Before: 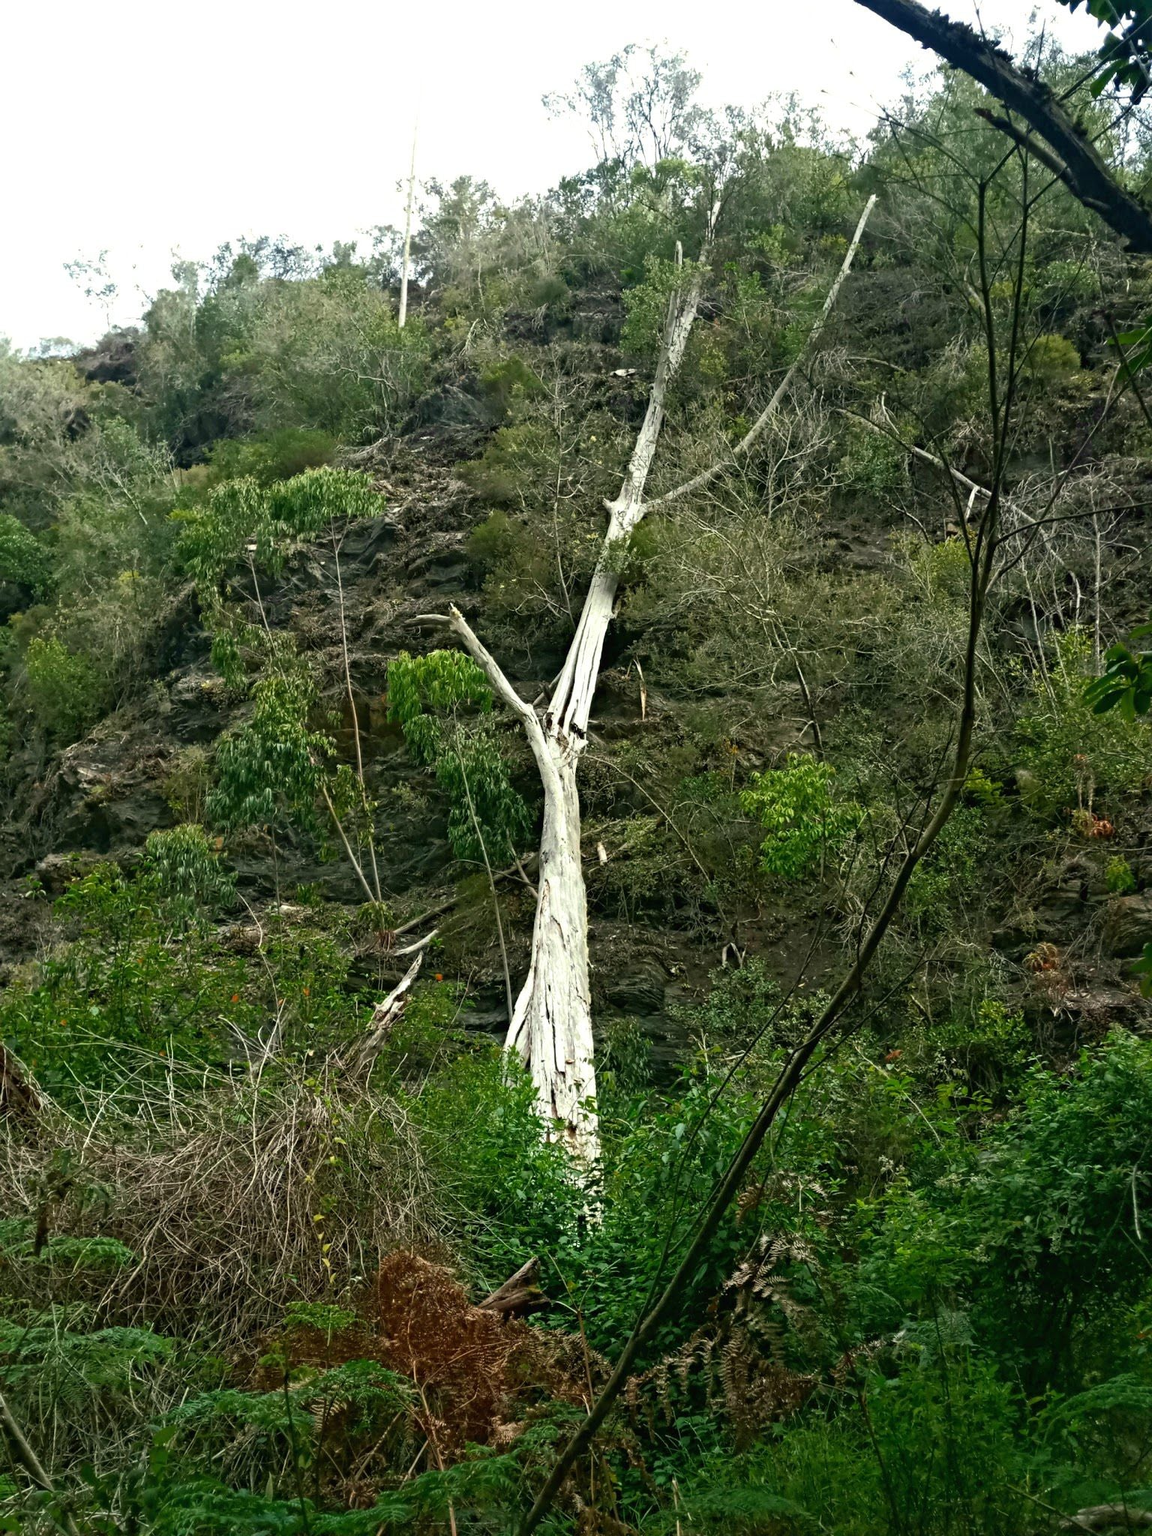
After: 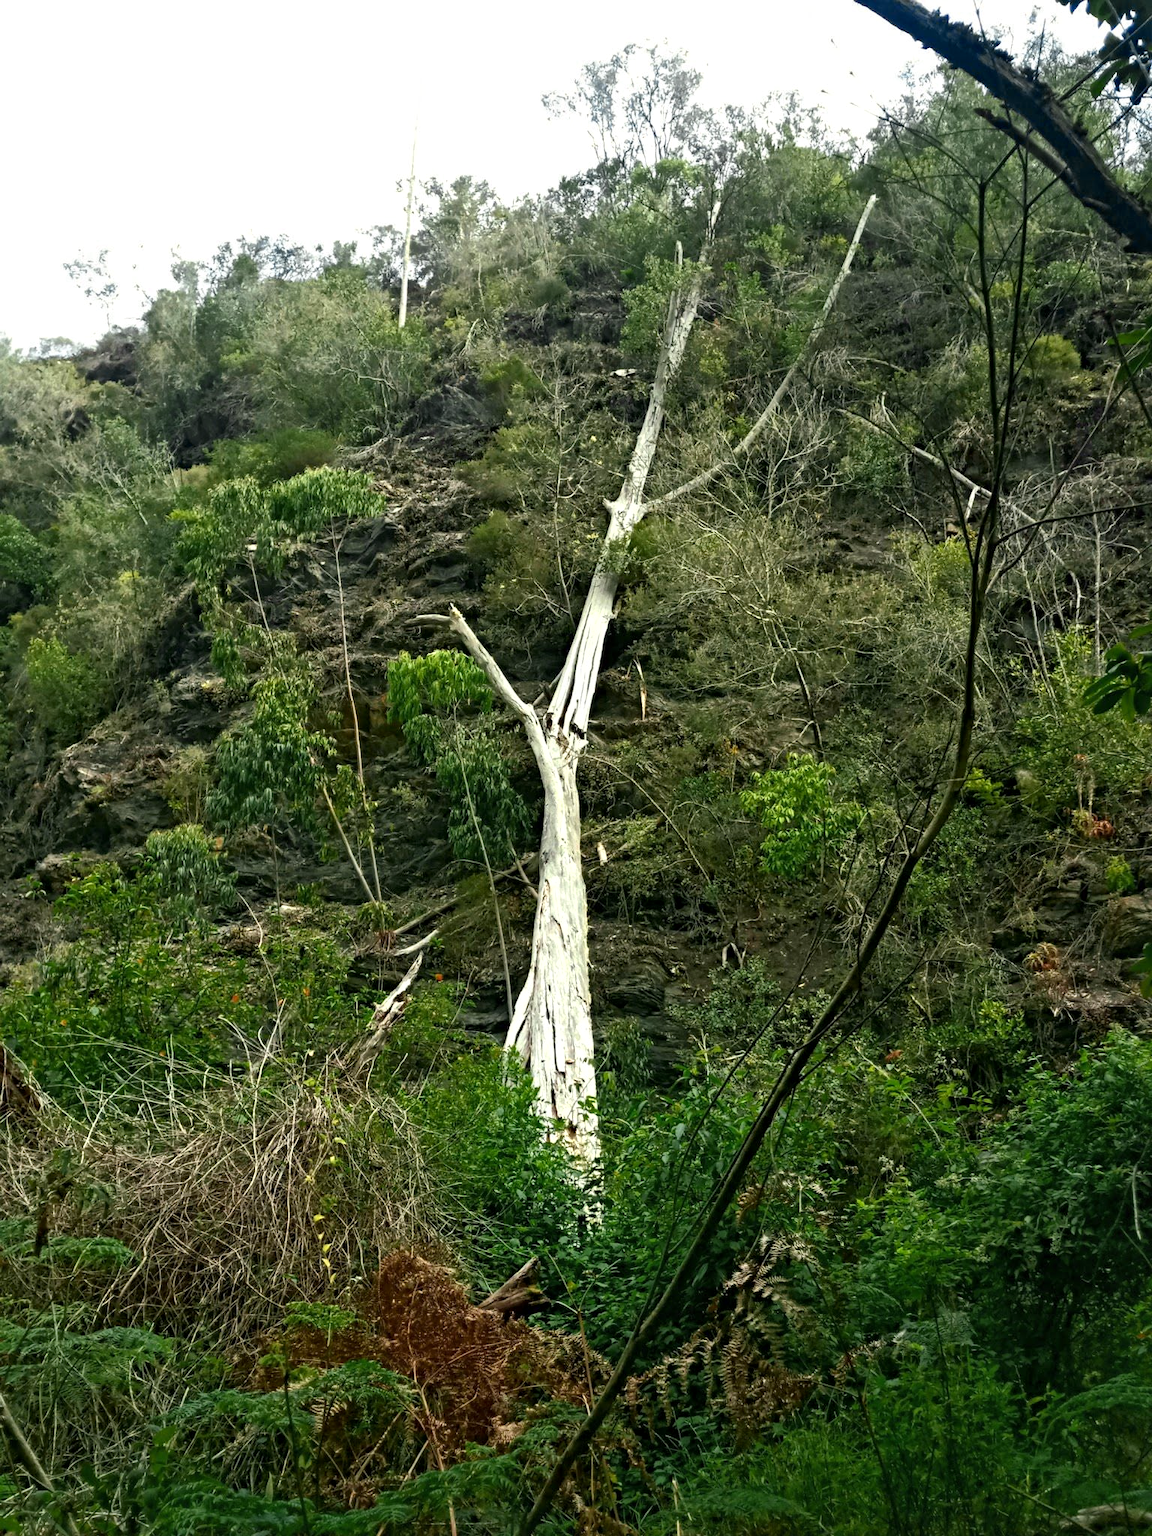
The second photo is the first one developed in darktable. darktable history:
local contrast: mode bilateral grid, contrast 20, coarseness 50, detail 119%, midtone range 0.2
color zones: curves: ch0 [(0, 0.485) (0.178, 0.476) (0.261, 0.623) (0.411, 0.403) (0.708, 0.603) (0.934, 0.412)]; ch1 [(0.003, 0.485) (0.149, 0.496) (0.229, 0.584) (0.326, 0.551) (0.484, 0.262) (0.757, 0.643)]
